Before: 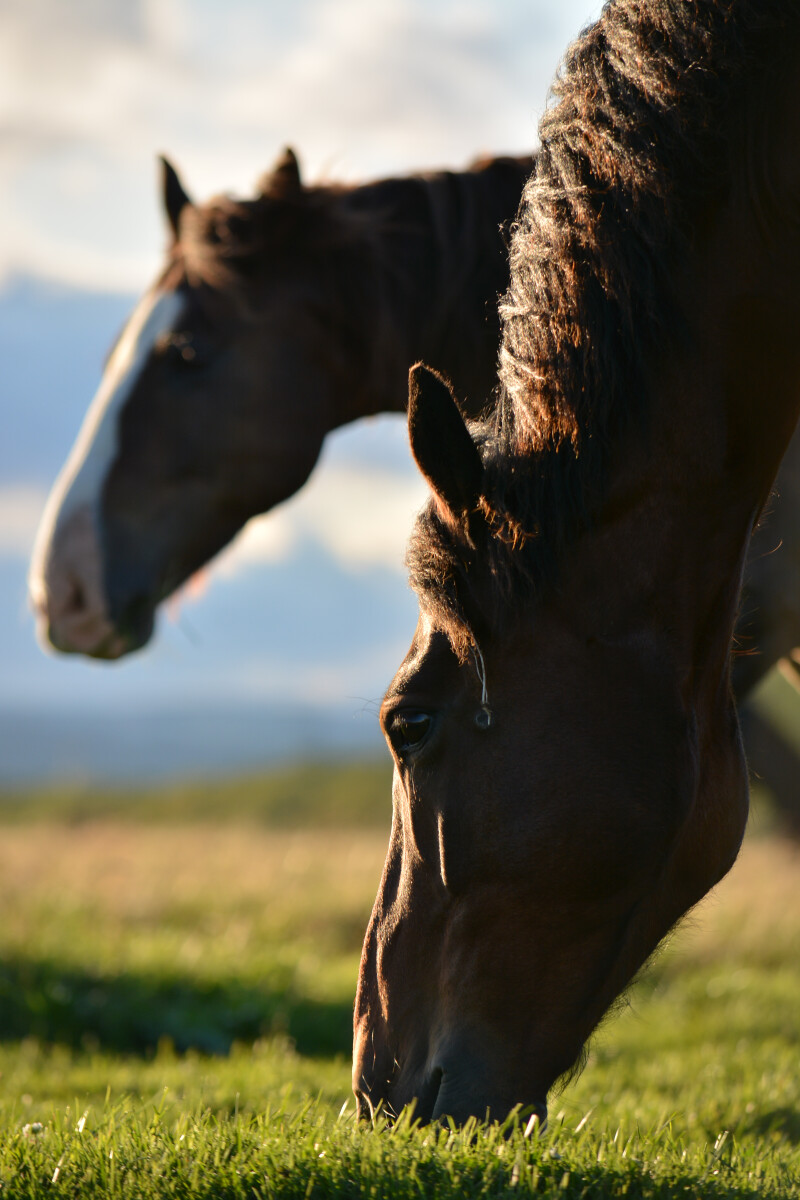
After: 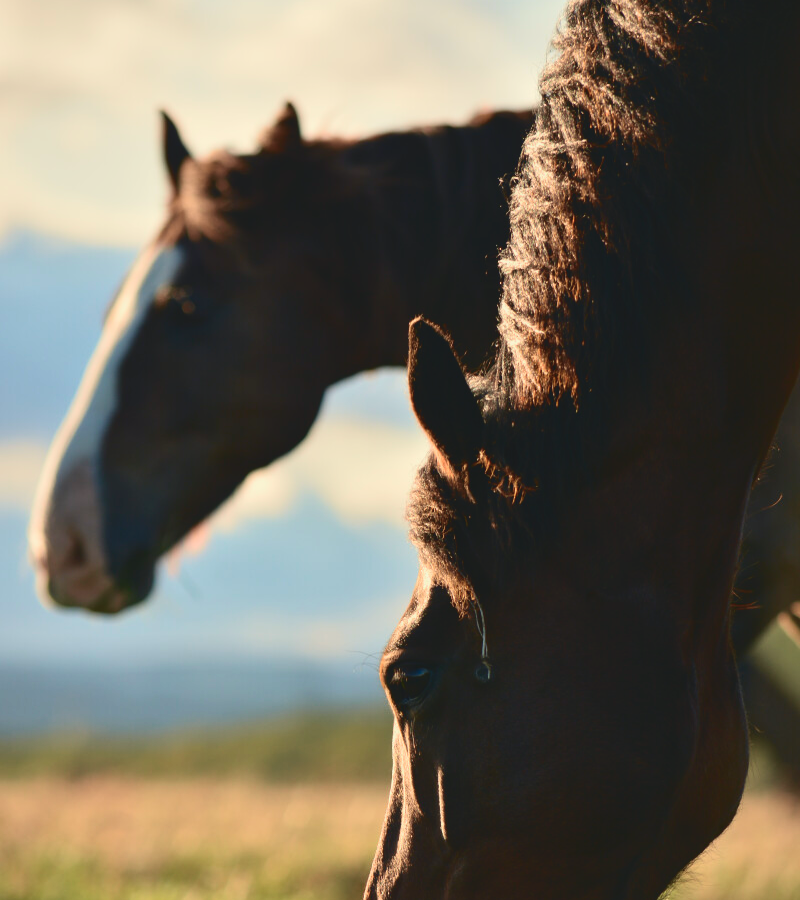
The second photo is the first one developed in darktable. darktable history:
white balance: red 1.029, blue 0.92
rgb levels: preserve colors max RGB
crop: top 3.857%, bottom 21.132%
tone curve: curves: ch0 [(0, 0.084) (0.155, 0.169) (0.46, 0.466) (0.751, 0.788) (1, 0.961)]; ch1 [(0, 0) (0.43, 0.408) (0.476, 0.469) (0.505, 0.503) (0.553, 0.563) (0.592, 0.581) (0.631, 0.625) (1, 1)]; ch2 [(0, 0) (0.505, 0.495) (0.55, 0.557) (0.583, 0.573) (1, 1)], color space Lab, independent channels, preserve colors none
